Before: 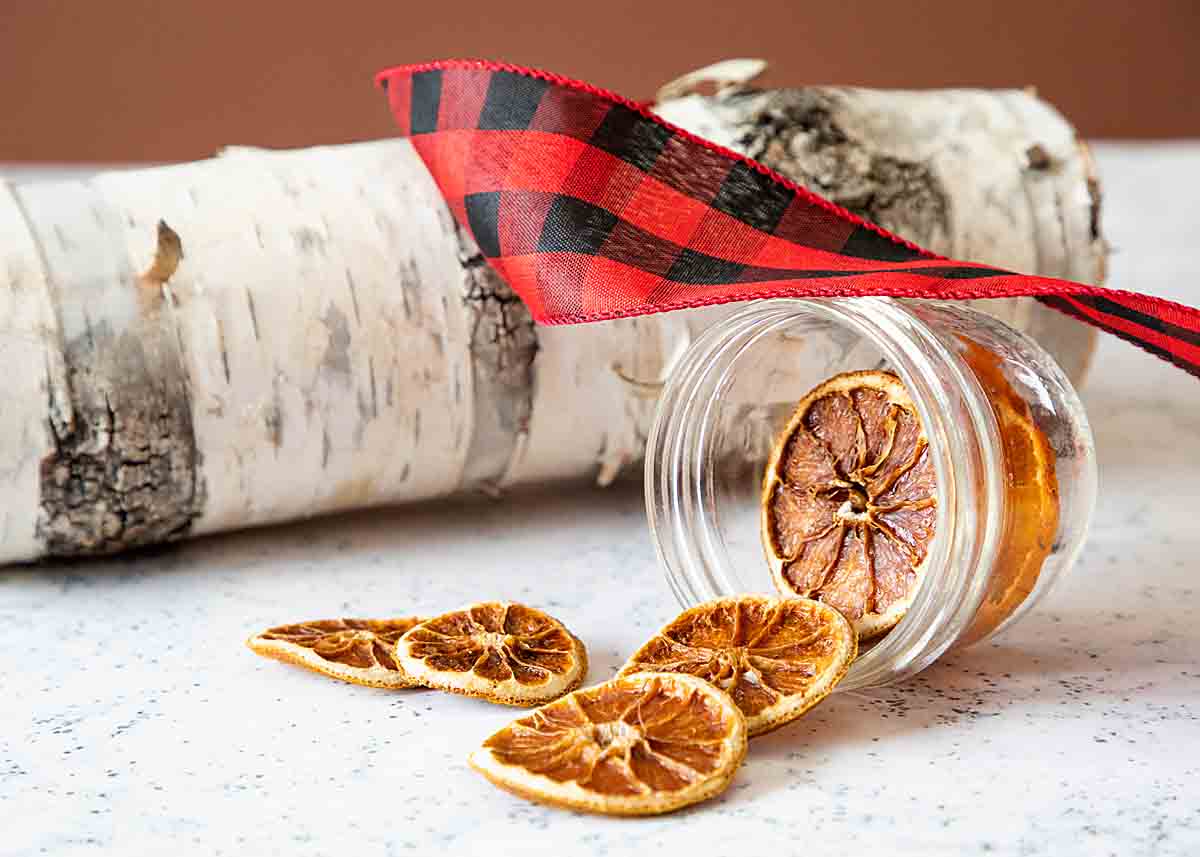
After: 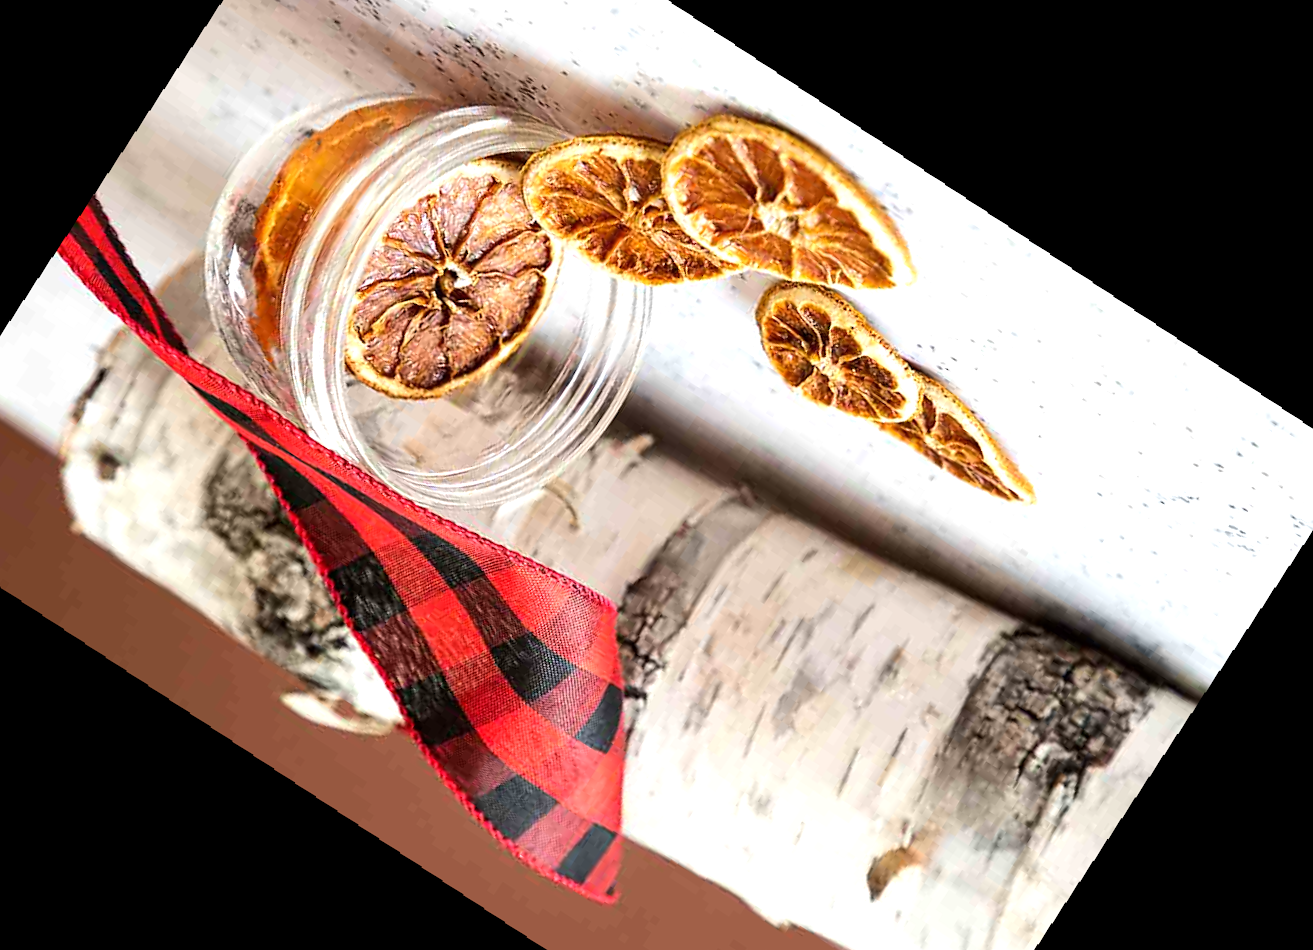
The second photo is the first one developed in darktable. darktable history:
crop and rotate: angle 148.68°, left 9.111%, top 15.603%, right 4.588%, bottom 17.041%
rotate and perspective: rotation 2.27°, automatic cropping off
tone equalizer: -8 EV -0.417 EV, -7 EV -0.389 EV, -6 EV -0.333 EV, -5 EV -0.222 EV, -3 EV 0.222 EV, -2 EV 0.333 EV, -1 EV 0.389 EV, +0 EV 0.417 EV, edges refinement/feathering 500, mask exposure compensation -1.57 EV, preserve details no
